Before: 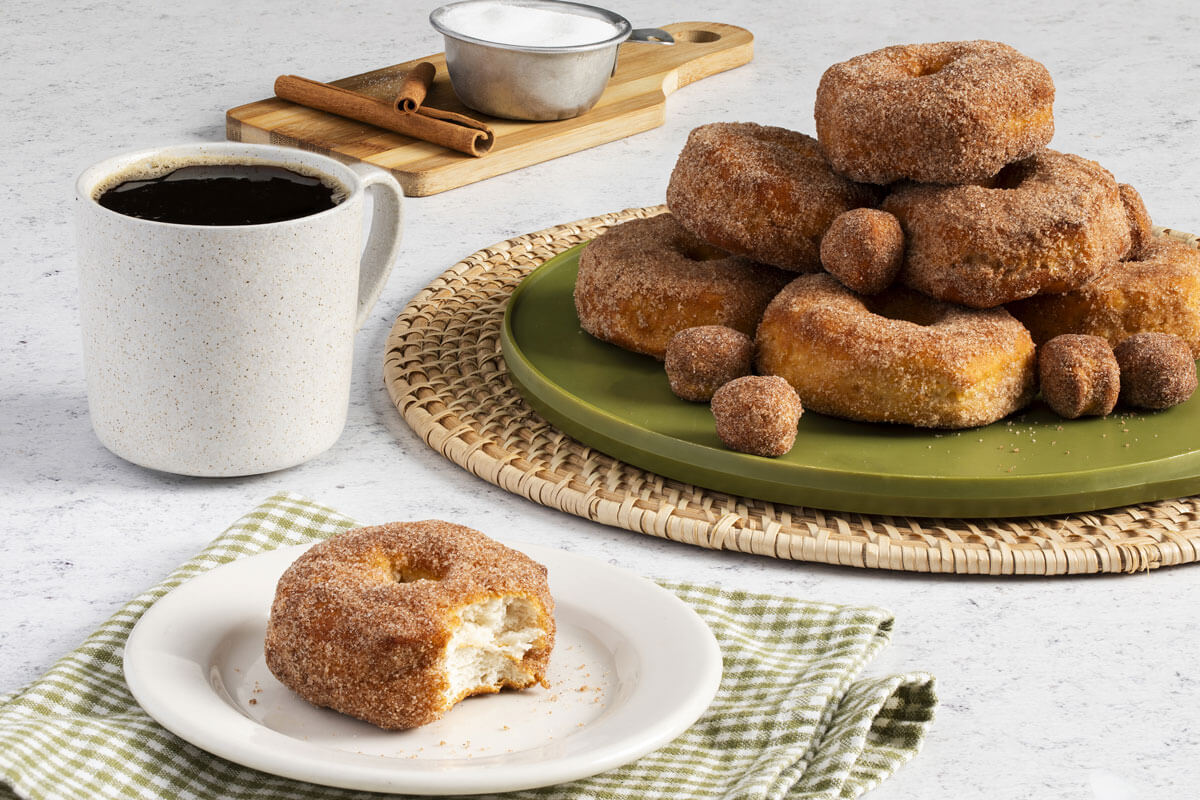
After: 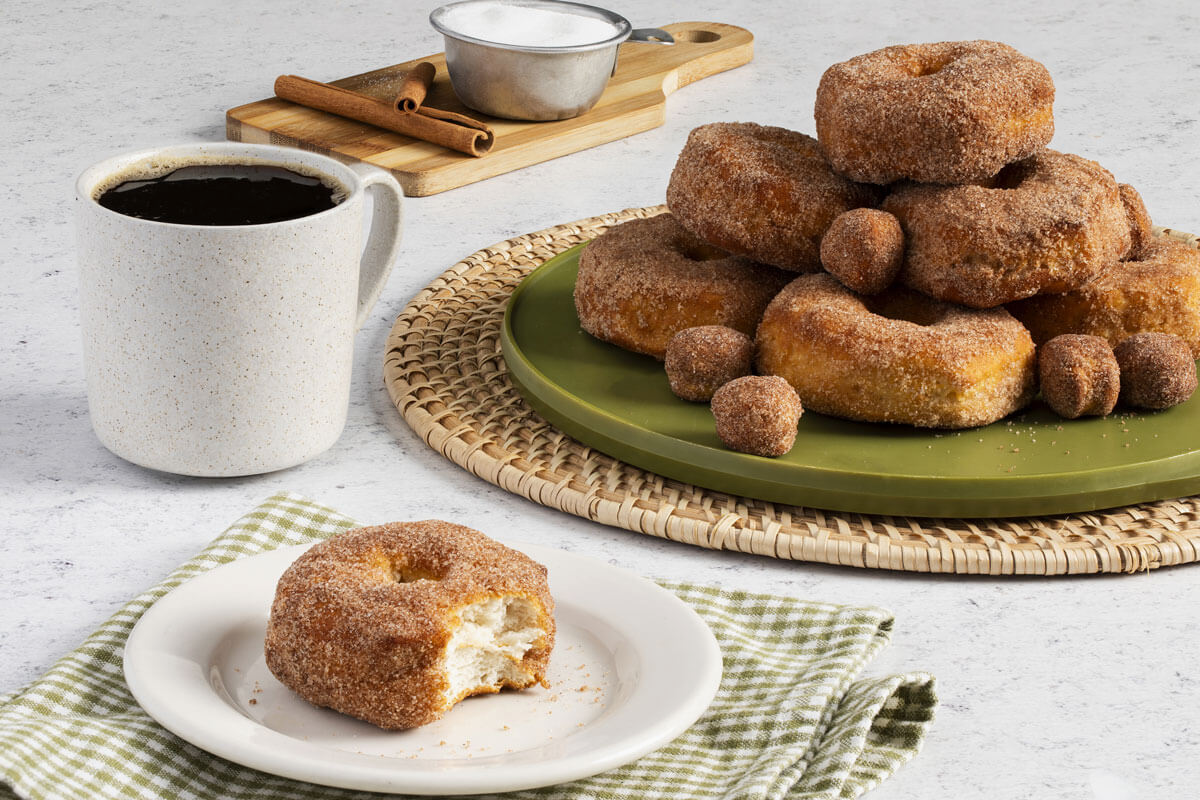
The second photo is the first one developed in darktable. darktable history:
exposure: exposure -0.067 EV, compensate highlight preservation false
